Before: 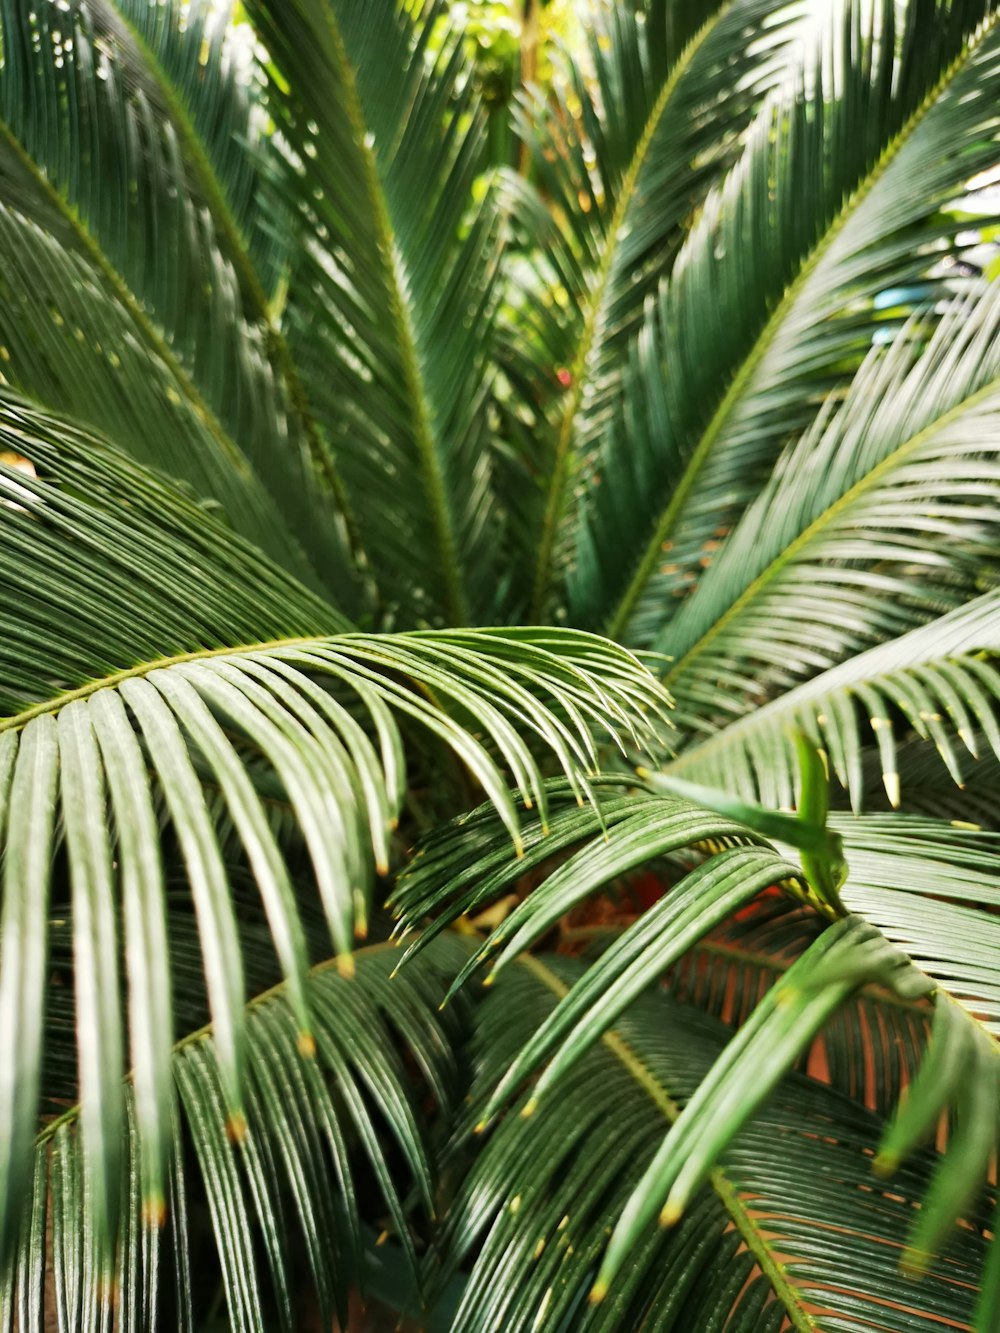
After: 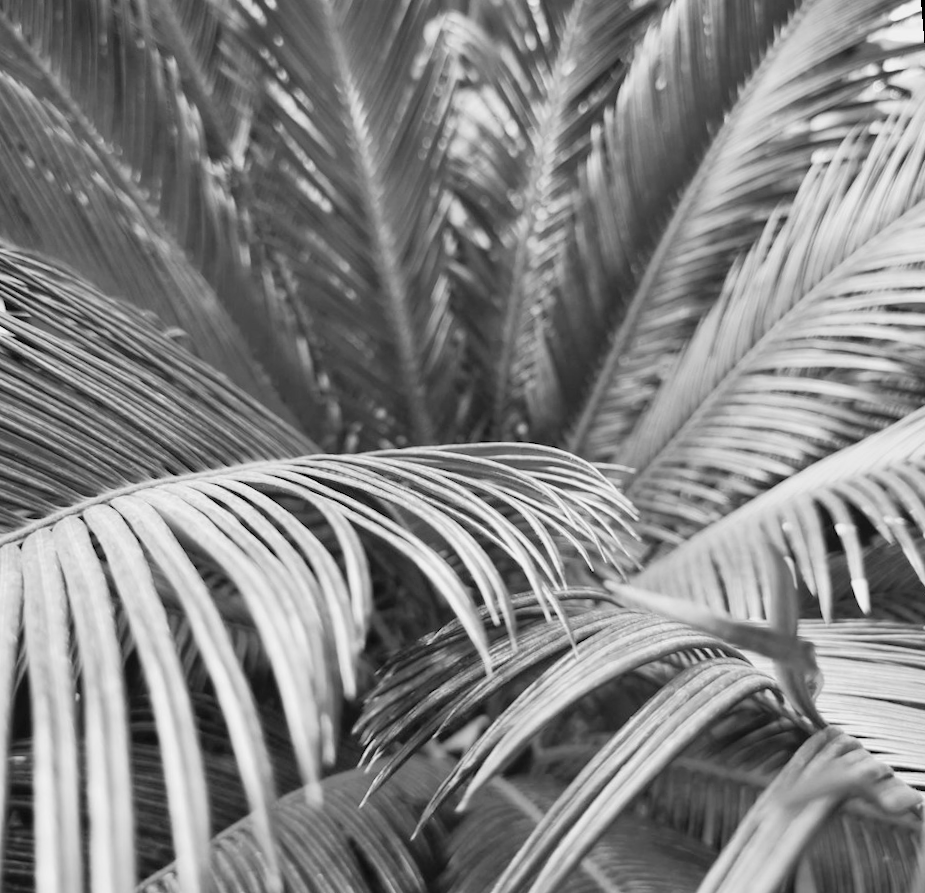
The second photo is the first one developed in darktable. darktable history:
rotate and perspective: rotation -1.68°, lens shift (vertical) -0.146, crop left 0.049, crop right 0.912, crop top 0.032, crop bottom 0.96
crop and rotate: top 8.293%, bottom 20.996%
monochrome: a 73.58, b 64.21
contrast brightness saturation: brightness 0.18, saturation -0.5
